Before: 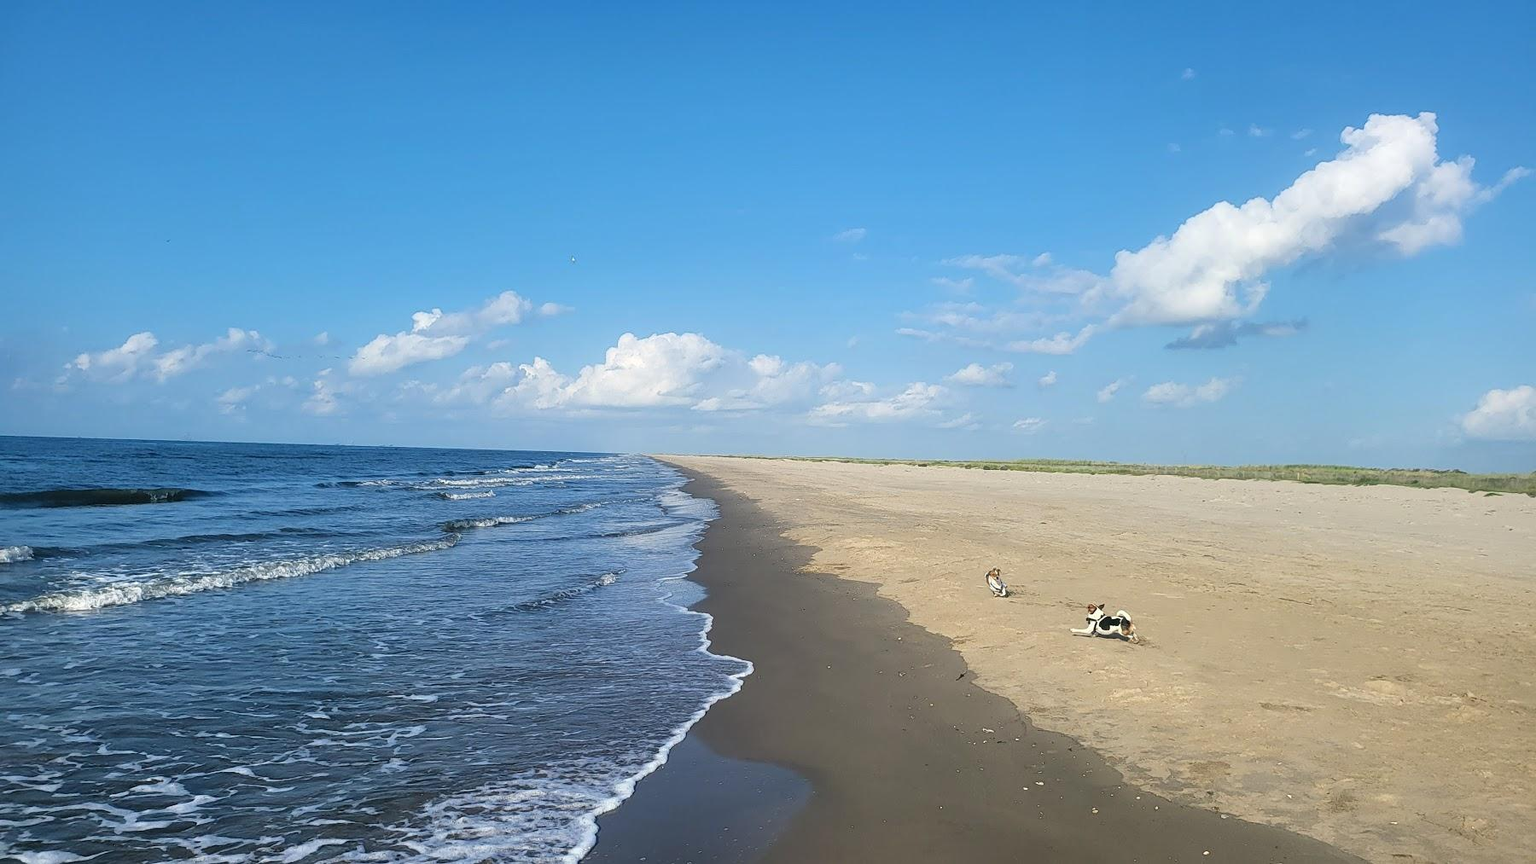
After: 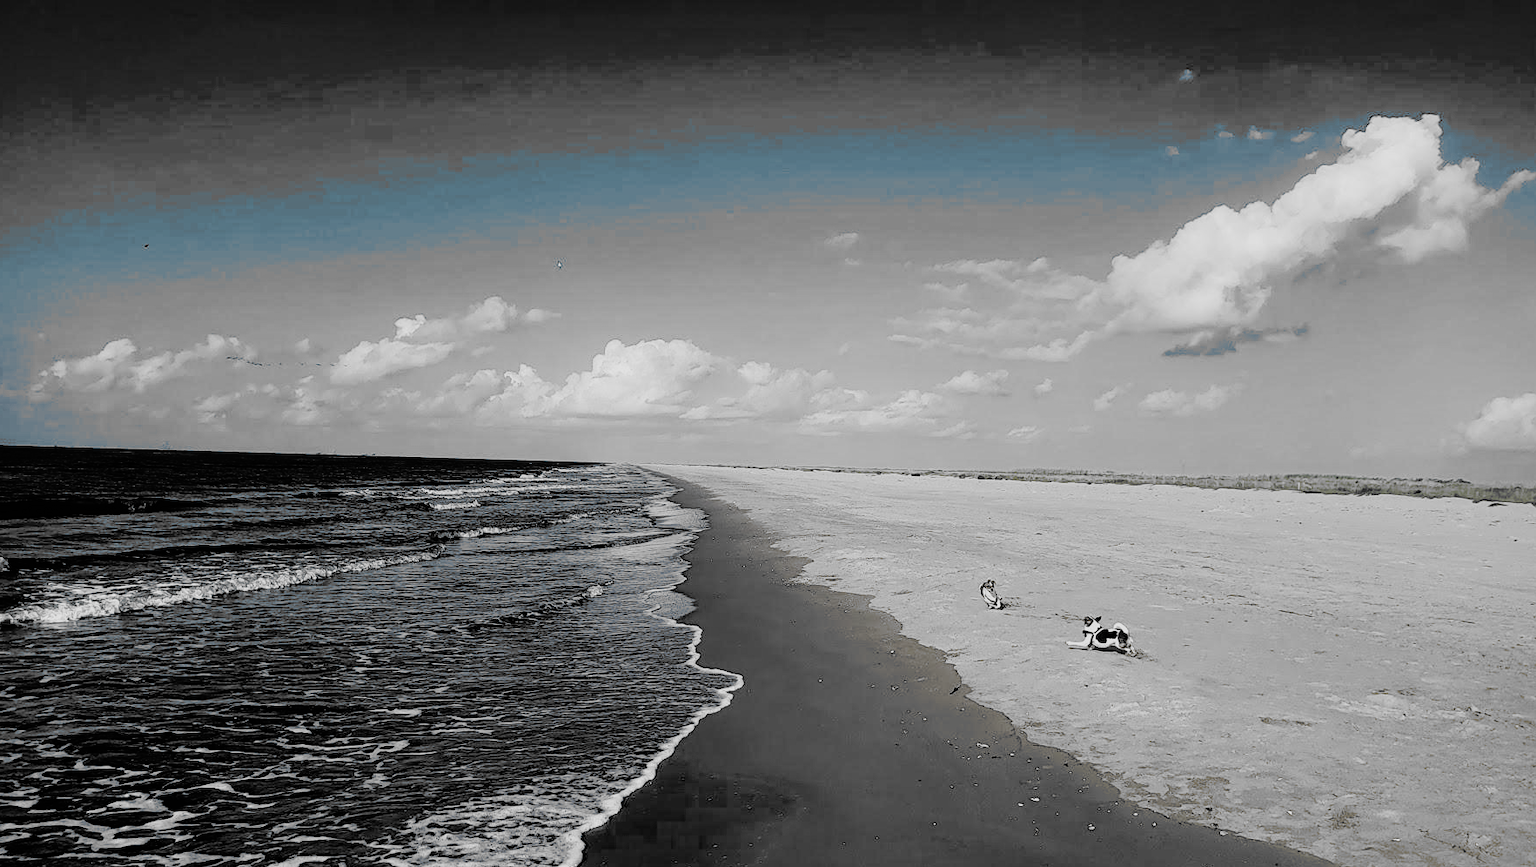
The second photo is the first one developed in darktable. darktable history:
crop: left 1.628%, right 0.28%, bottom 1.569%
haze removal: adaptive false
filmic rgb: black relative exposure -5.04 EV, white relative exposure 3.56 EV, hardness 3.16, contrast 1.2, highlights saturation mix -48.57%, add noise in highlights 0.001, preserve chrominance no, color science v3 (2019), use custom middle-gray values true, contrast in highlights soft
color balance rgb: perceptual saturation grading › global saturation 20%, perceptual saturation grading › highlights -25.609%, perceptual saturation grading › shadows 49.413%, global vibrance 16.163%, saturation formula JzAzBz (2021)
